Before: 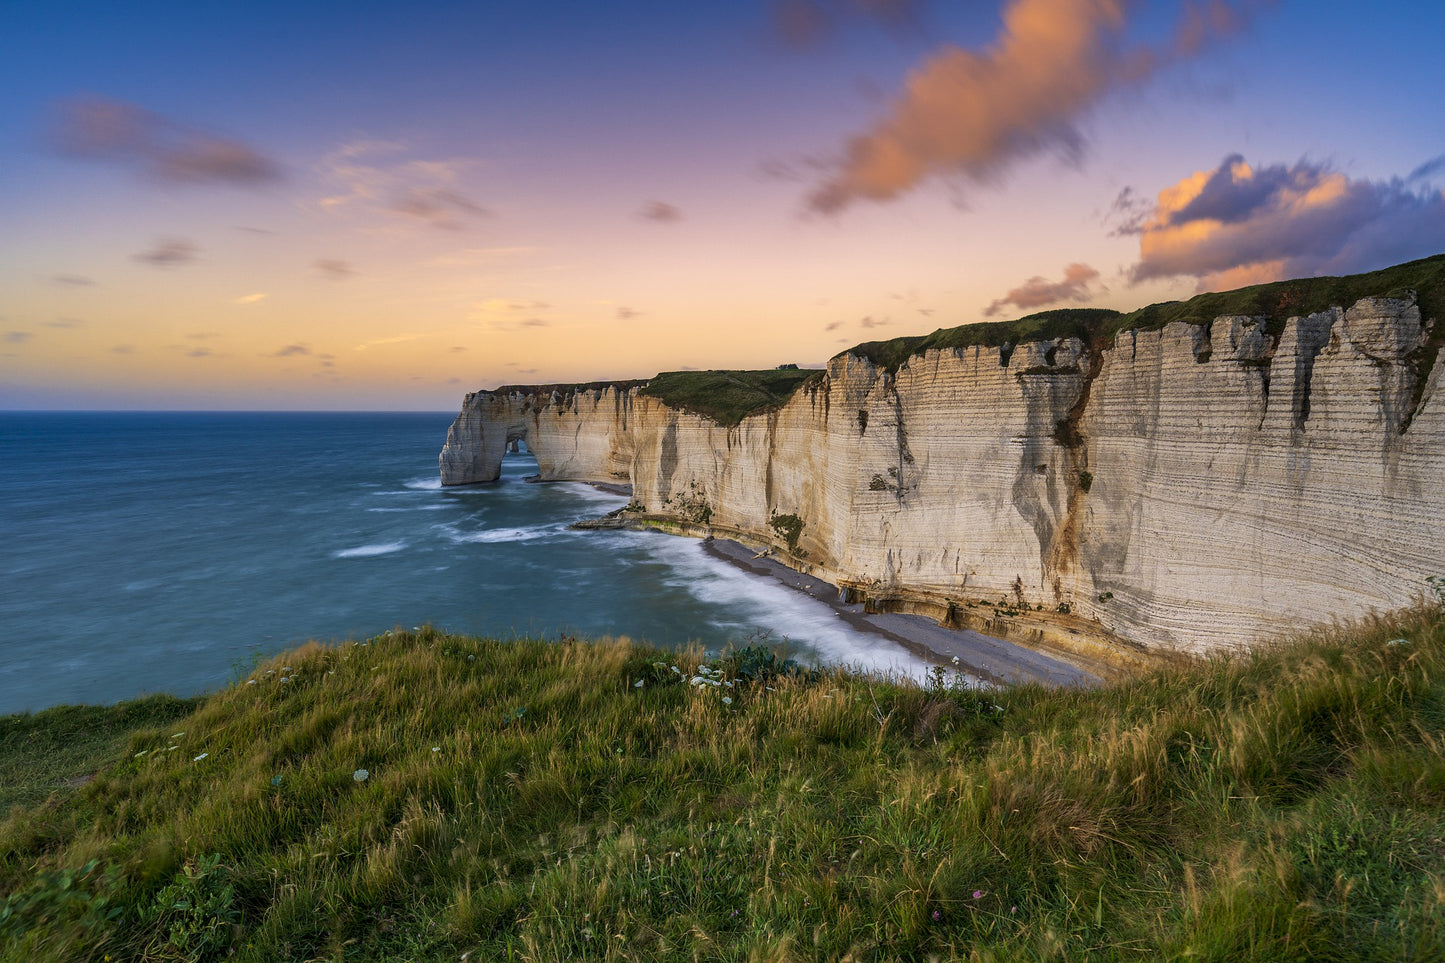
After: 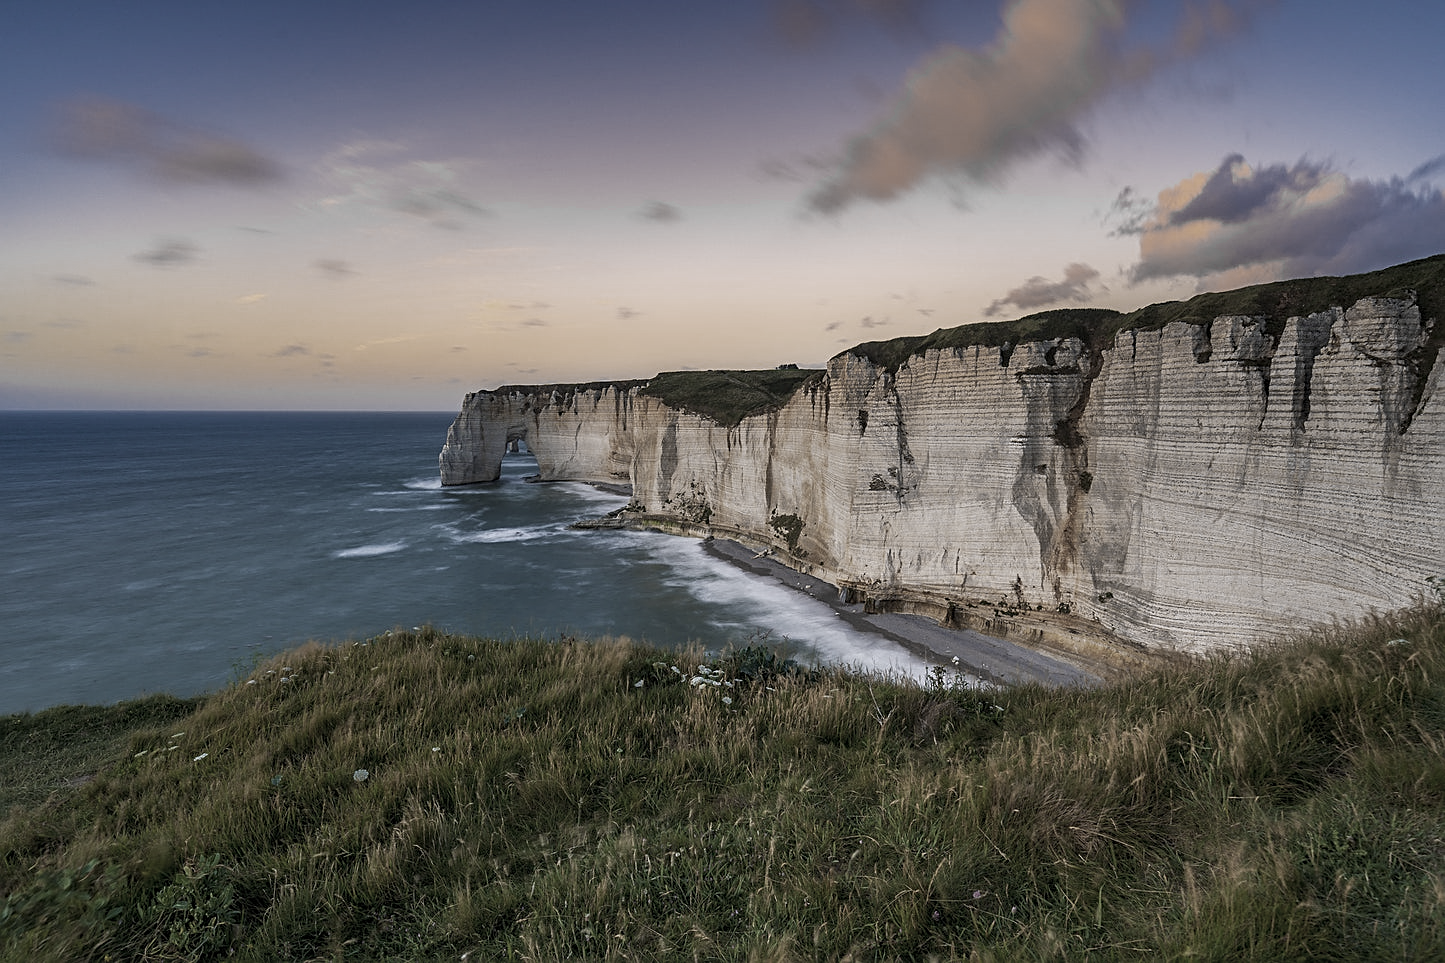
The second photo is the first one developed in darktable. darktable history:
sharpen: on, module defaults
color zones: curves: ch0 [(0, 0.487) (0.241, 0.395) (0.434, 0.373) (0.658, 0.412) (0.838, 0.487)]; ch1 [(0, 0) (0.053, 0.053) (0.211, 0.202) (0.579, 0.259) (0.781, 0.241)]
